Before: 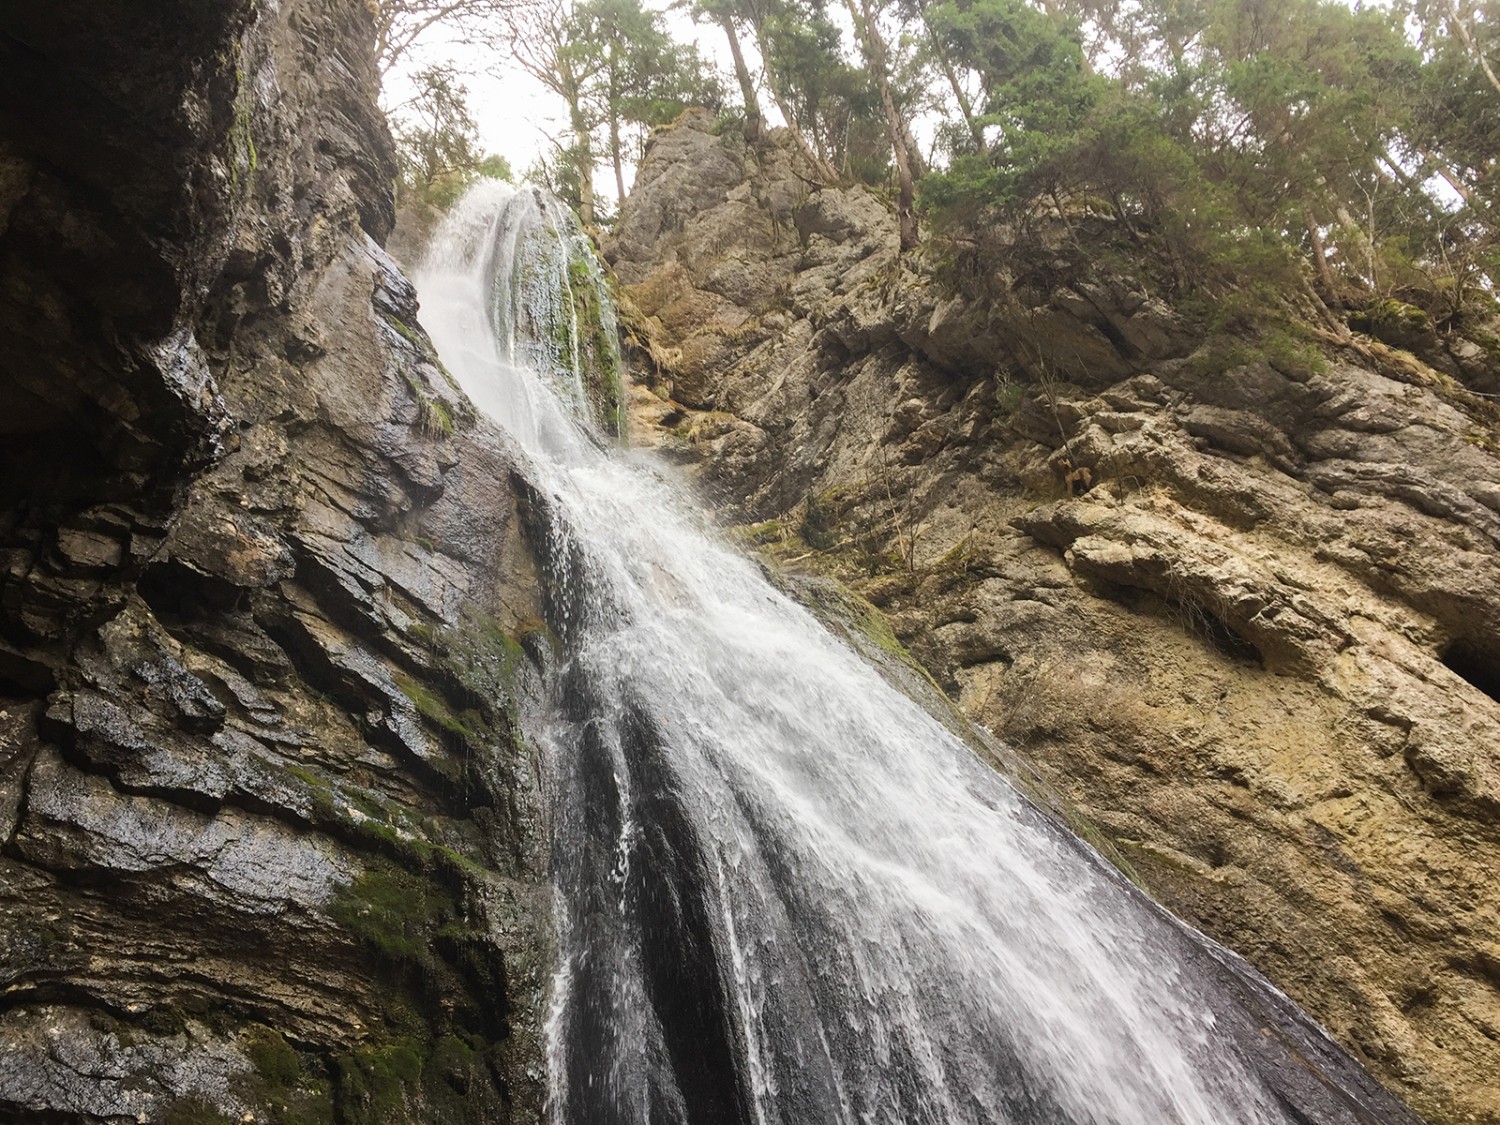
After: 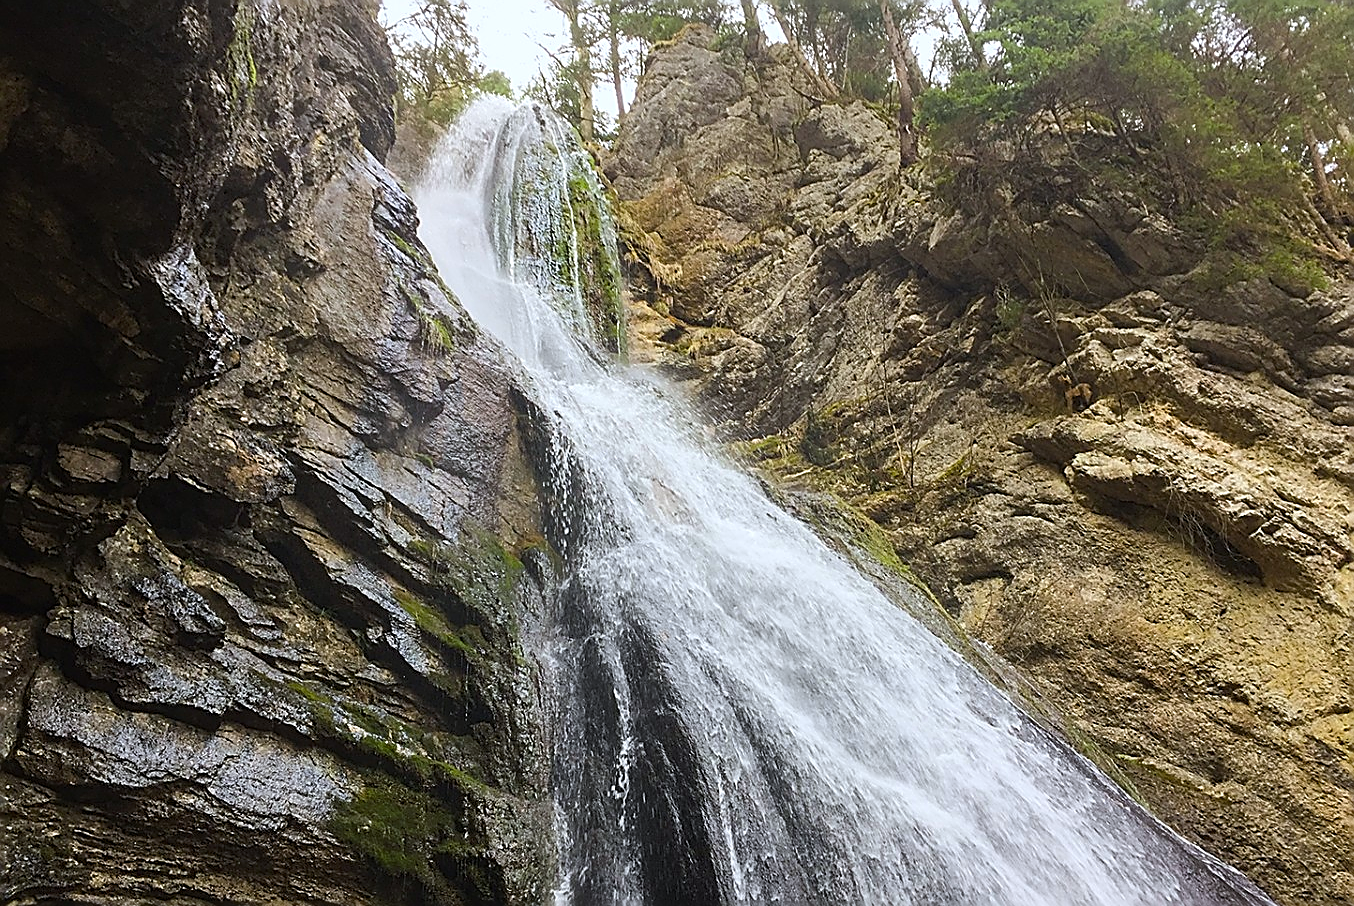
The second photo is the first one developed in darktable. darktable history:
sharpen: radius 1.685, amount 1.294
color balance rgb: perceptual saturation grading › global saturation 20%, global vibrance 20%
crop: top 7.49%, right 9.717%, bottom 11.943%
white balance: red 0.967, blue 1.049
